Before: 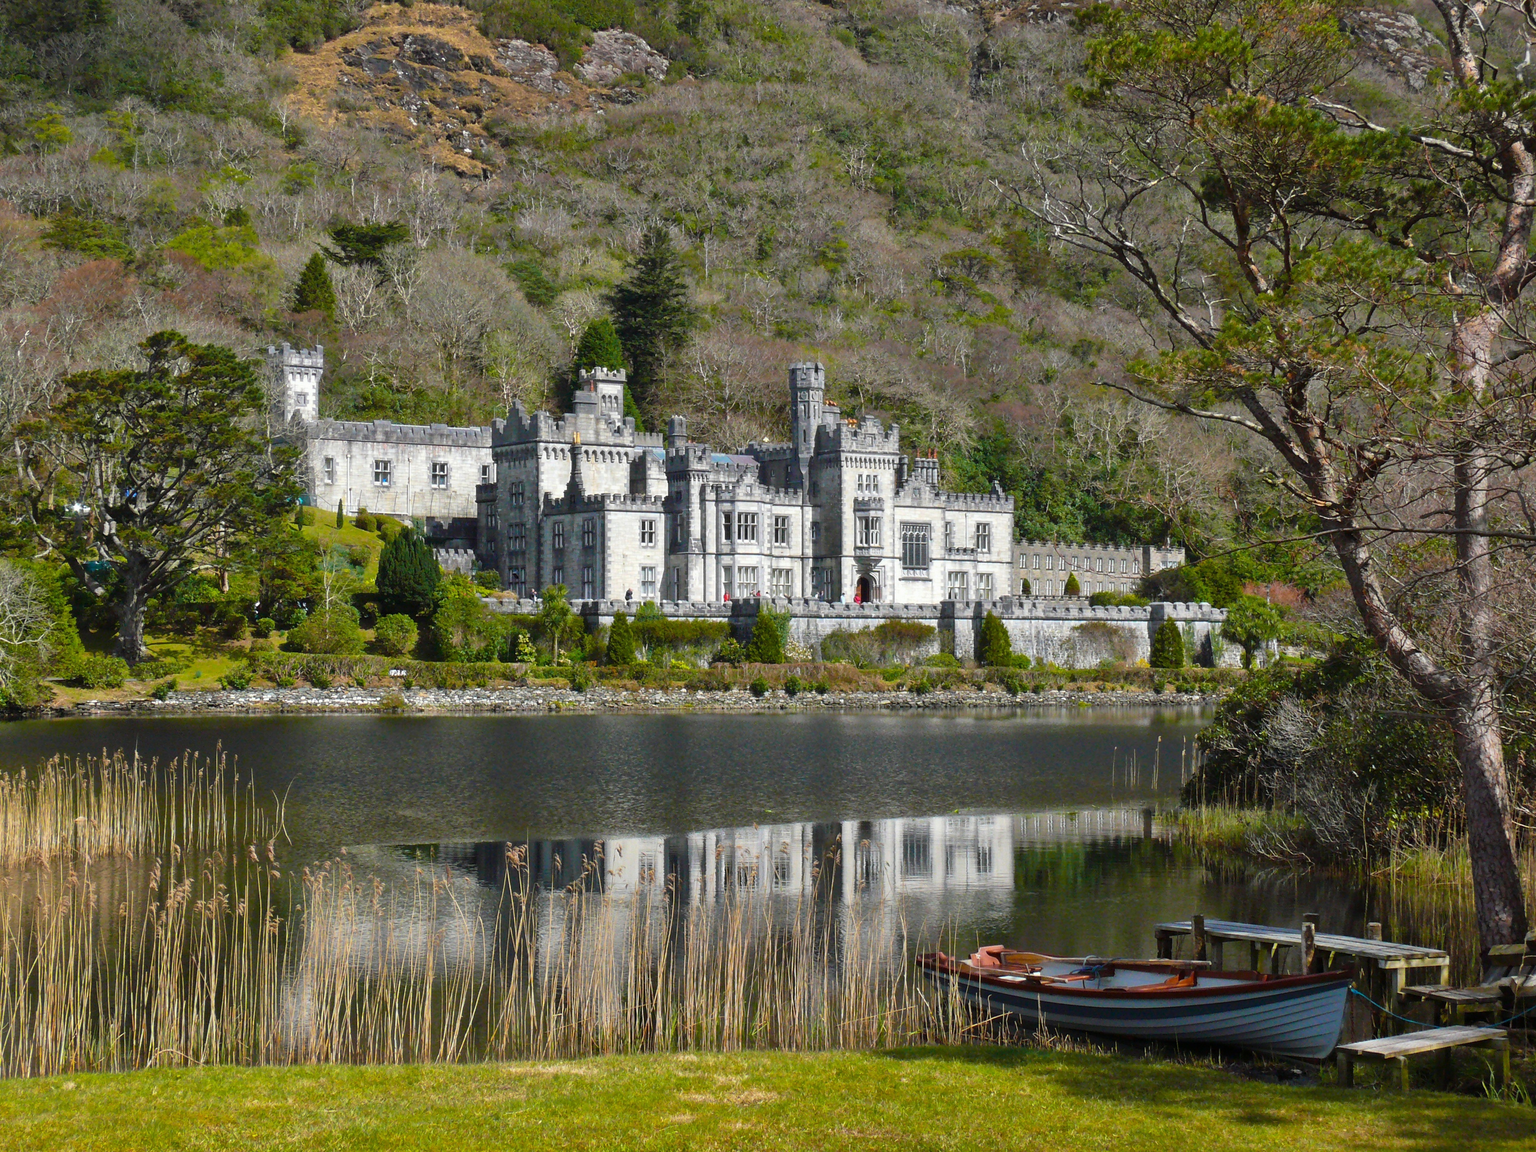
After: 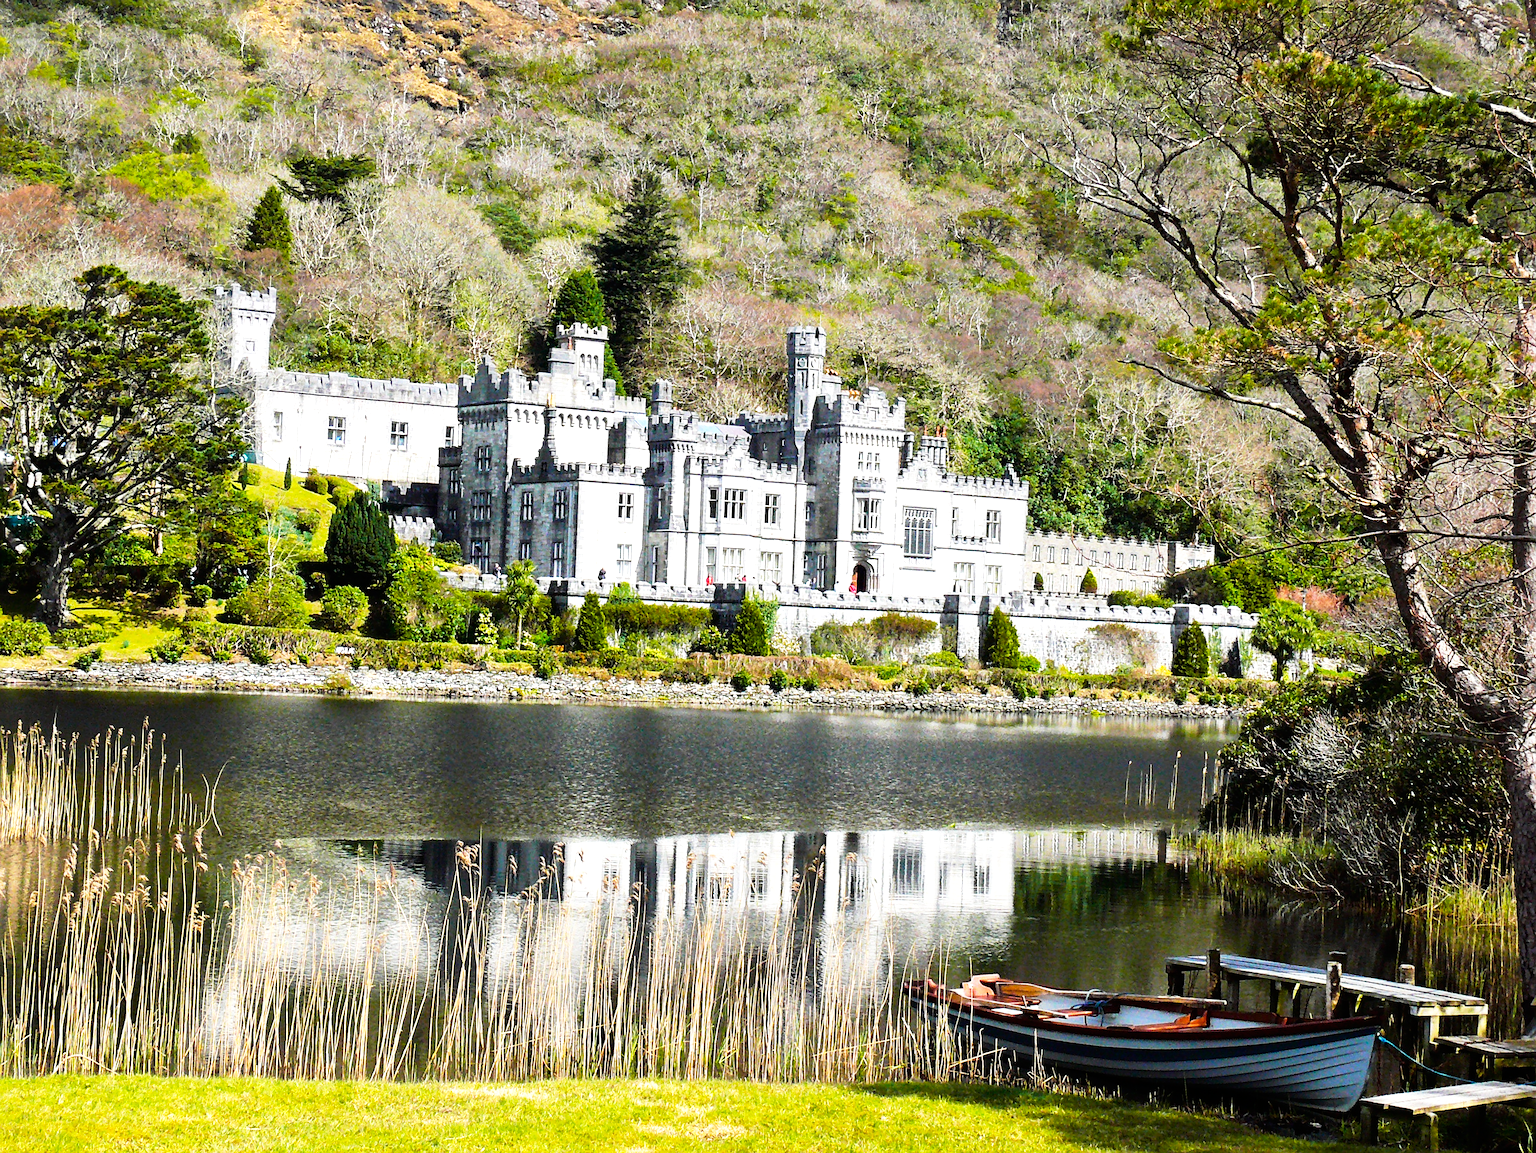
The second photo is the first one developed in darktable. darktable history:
crop and rotate: angle -2.14°, left 3.072%, top 3.709%, right 1.447%, bottom 0.737%
tone equalizer: -8 EV -1.12 EV, -7 EV -0.979 EV, -6 EV -0.891 EV, -5 EV -0.611 EV, -3 EV 0.568 EV, -2 EV 0.861 EV, -1 EV 1 EV, +0 EV 1.06 EV, mask exposure compensation -0.507 EV
sharpen: on, module defaults
base curve: curves: ch0 [(0, 0) (0.005, 0.002) (0.193, 0.295) (0.399, 0.664) (0.75, 0.928) (1, 1)], preserve colors none
